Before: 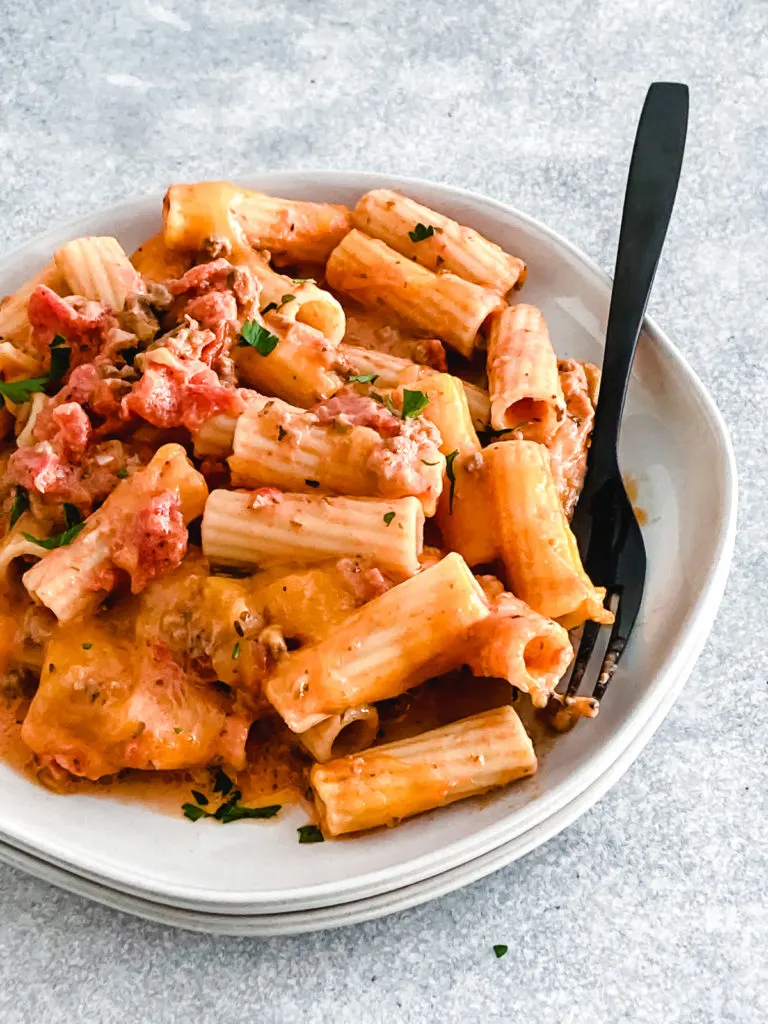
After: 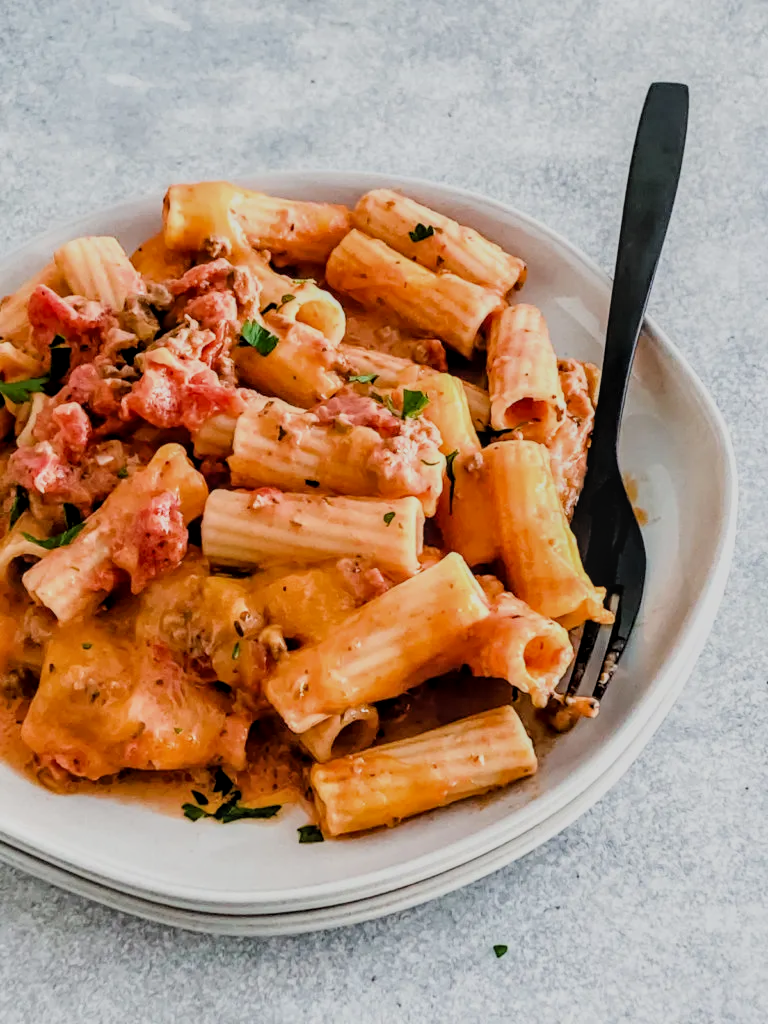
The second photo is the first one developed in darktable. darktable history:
local contrast: on, module defaults
tone equalizer: on, module defaults
filmic rgb: black relative exposure -7.48 EV, white relative exposure 4.83 EV, hardness 3.4, color science v6 (2022)
